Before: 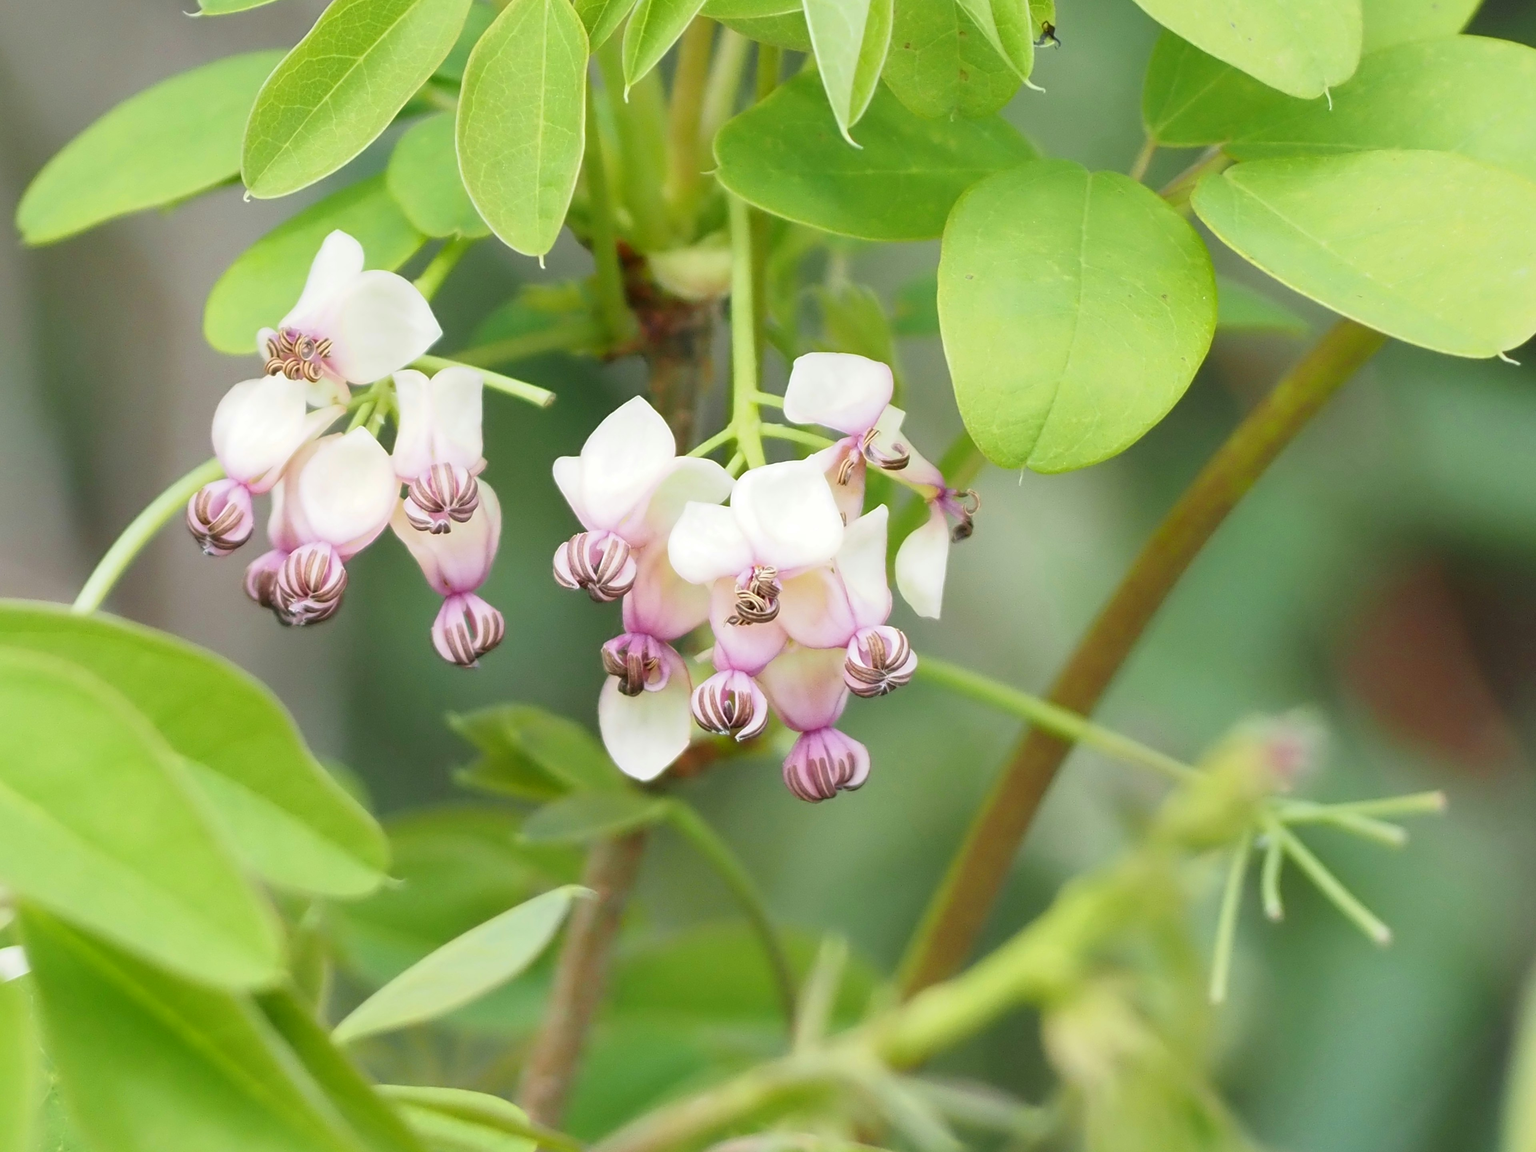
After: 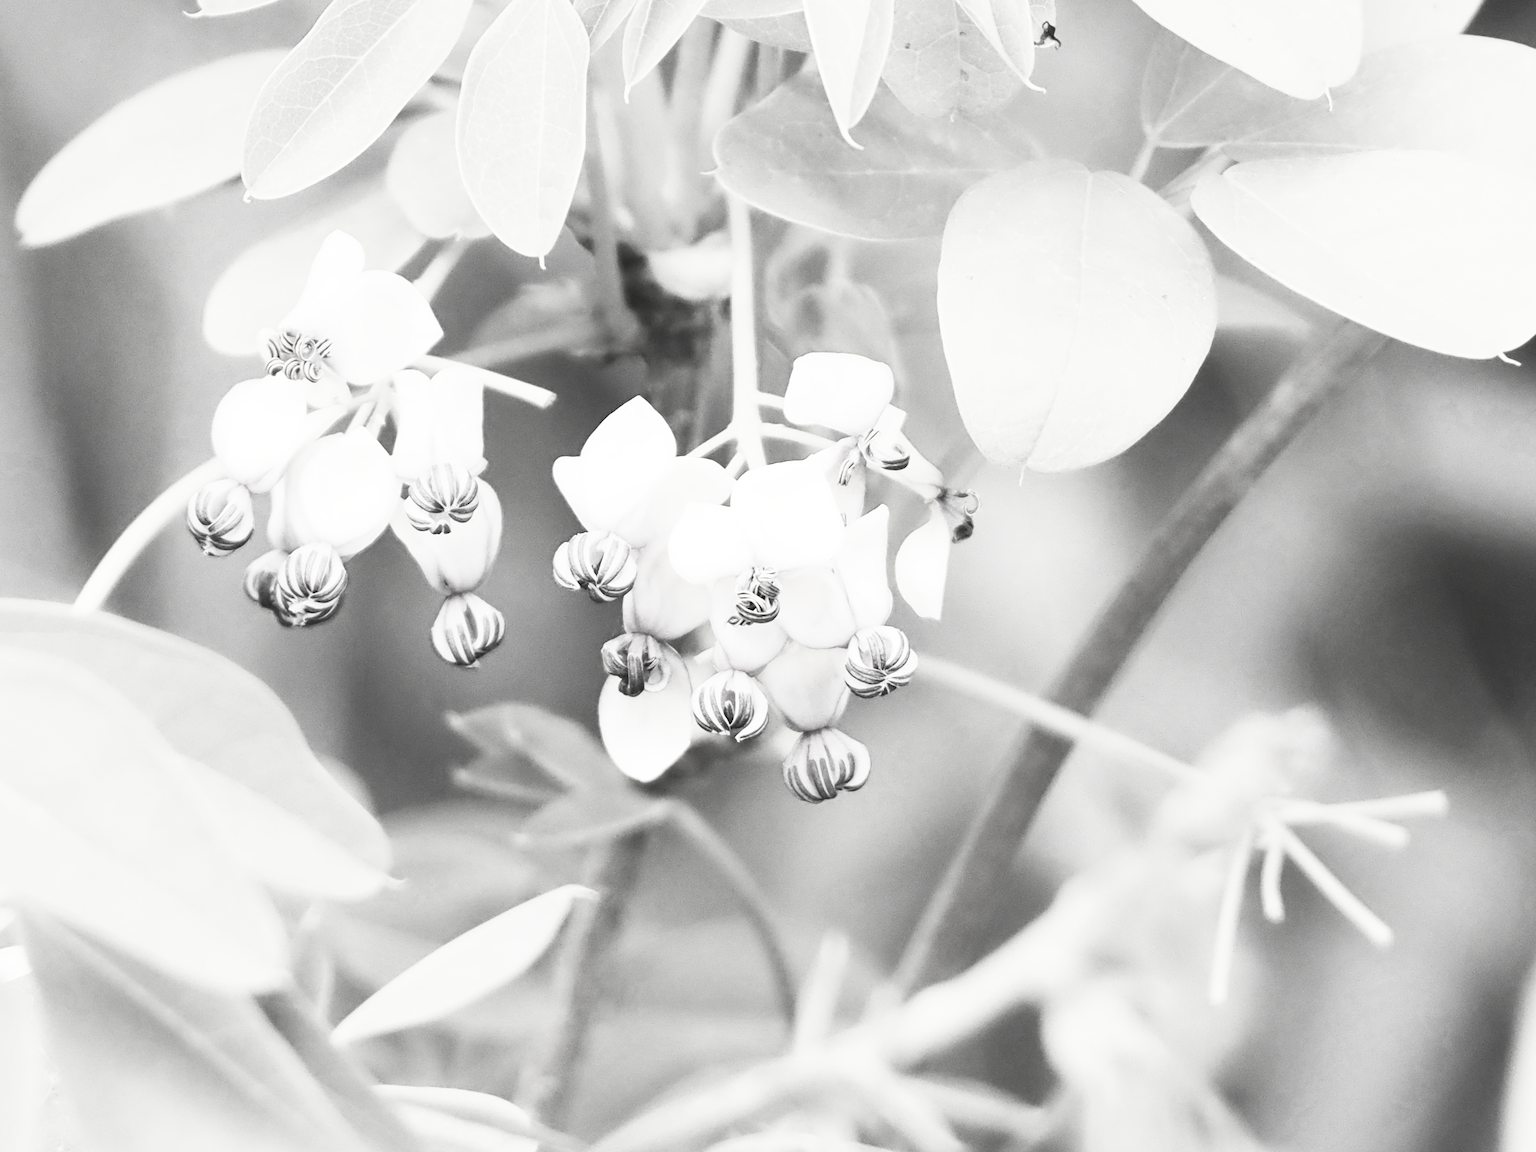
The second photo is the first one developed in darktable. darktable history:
exposure: black level correction -0.004, exposure 0.057 EV, compensate highlight preservation false
contrast brightness saturation: contrast 0.517, brightness 0.467, saturation -0.981
haze removal: adaptive false
